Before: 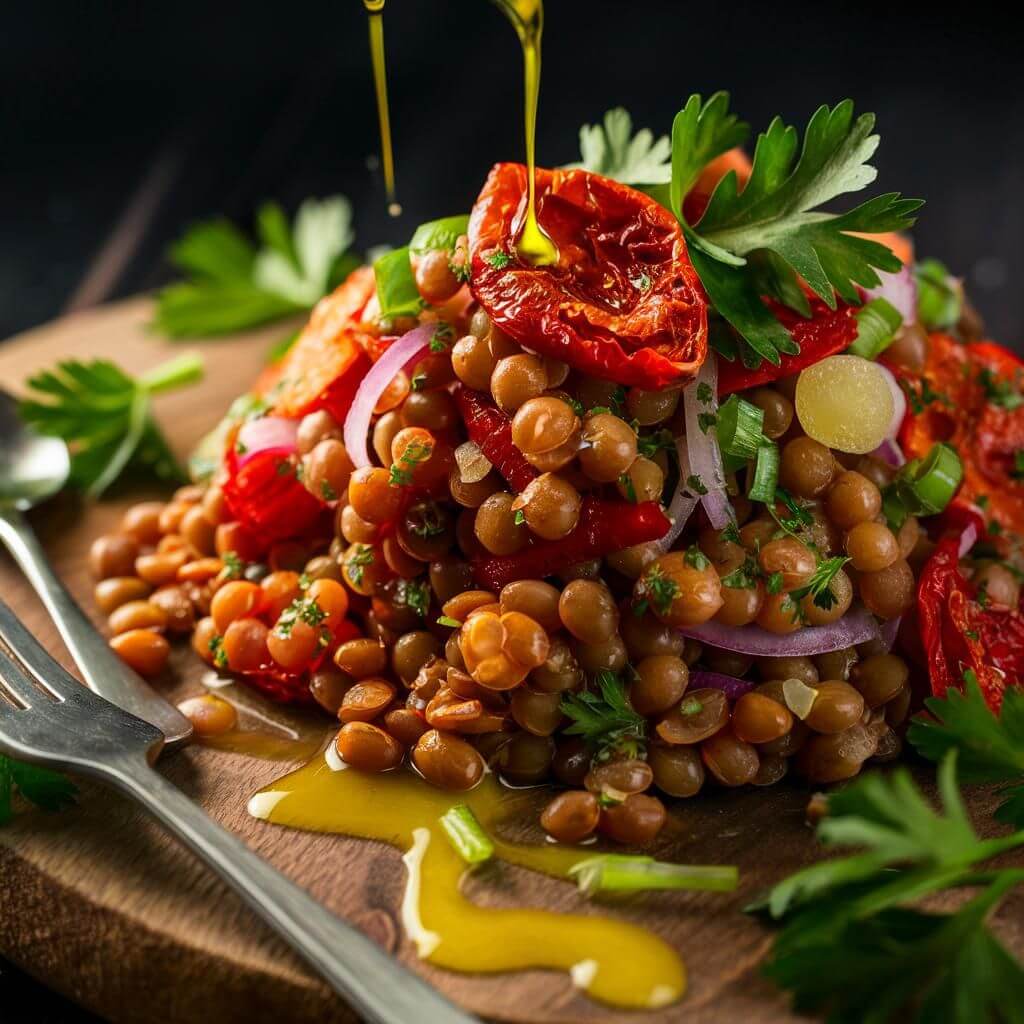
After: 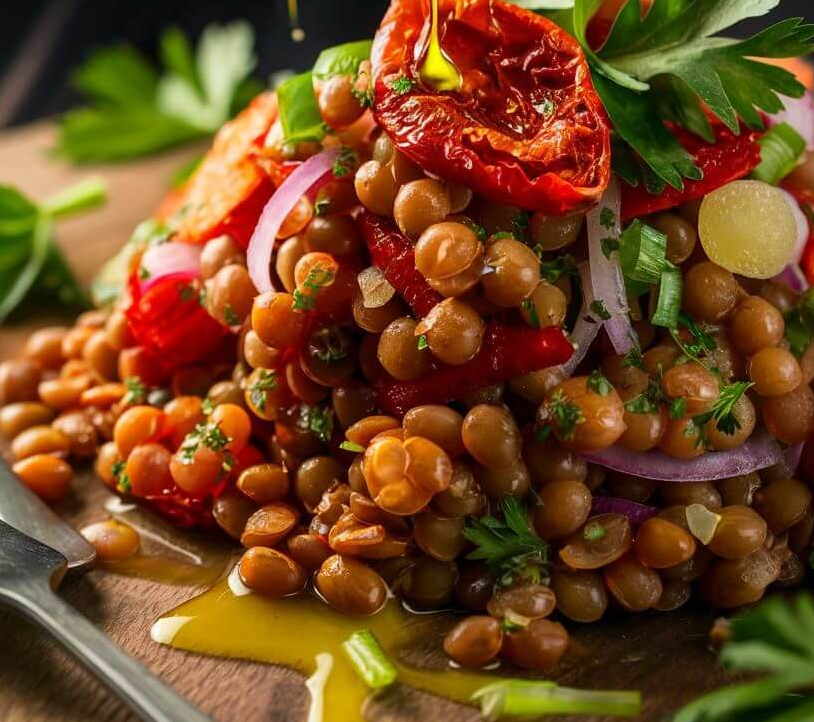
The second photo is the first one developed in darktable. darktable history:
crop: left 9.496%, top 17.113%, right 10.94%, bottom 12.355%
